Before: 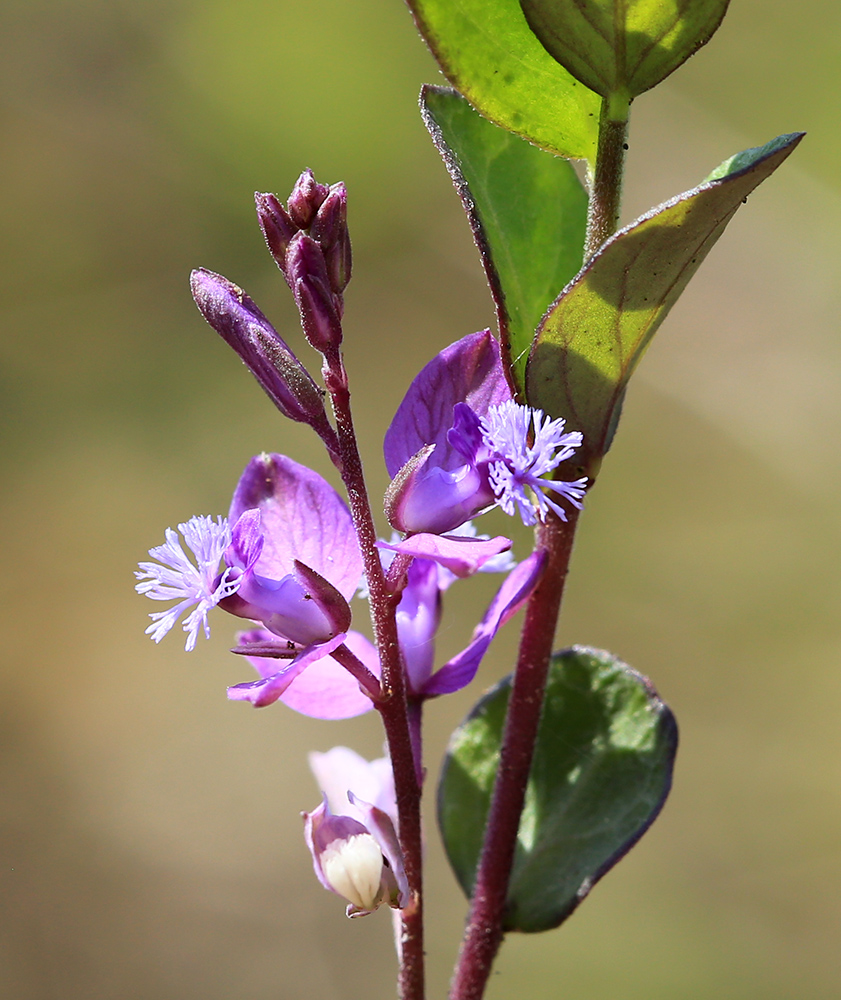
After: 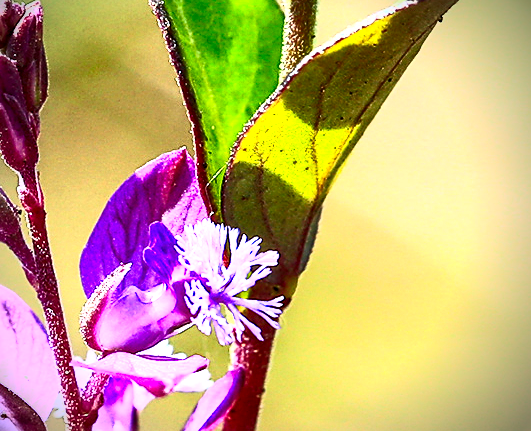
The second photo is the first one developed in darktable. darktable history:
crop: left 36.157%, top 18.1%, right 0.663%, bottom 38.742%
sharpen: on, module defaults
contrast brightness saturation: contrast 0.99, brightness 0.981, saturation 0.997
vignetting: brightness -0.716, saturation -0.486, center (-0.032, -0.046)
local contrast: highlights 63%, shadows 53%, detail 168%, midtone range 0.51
